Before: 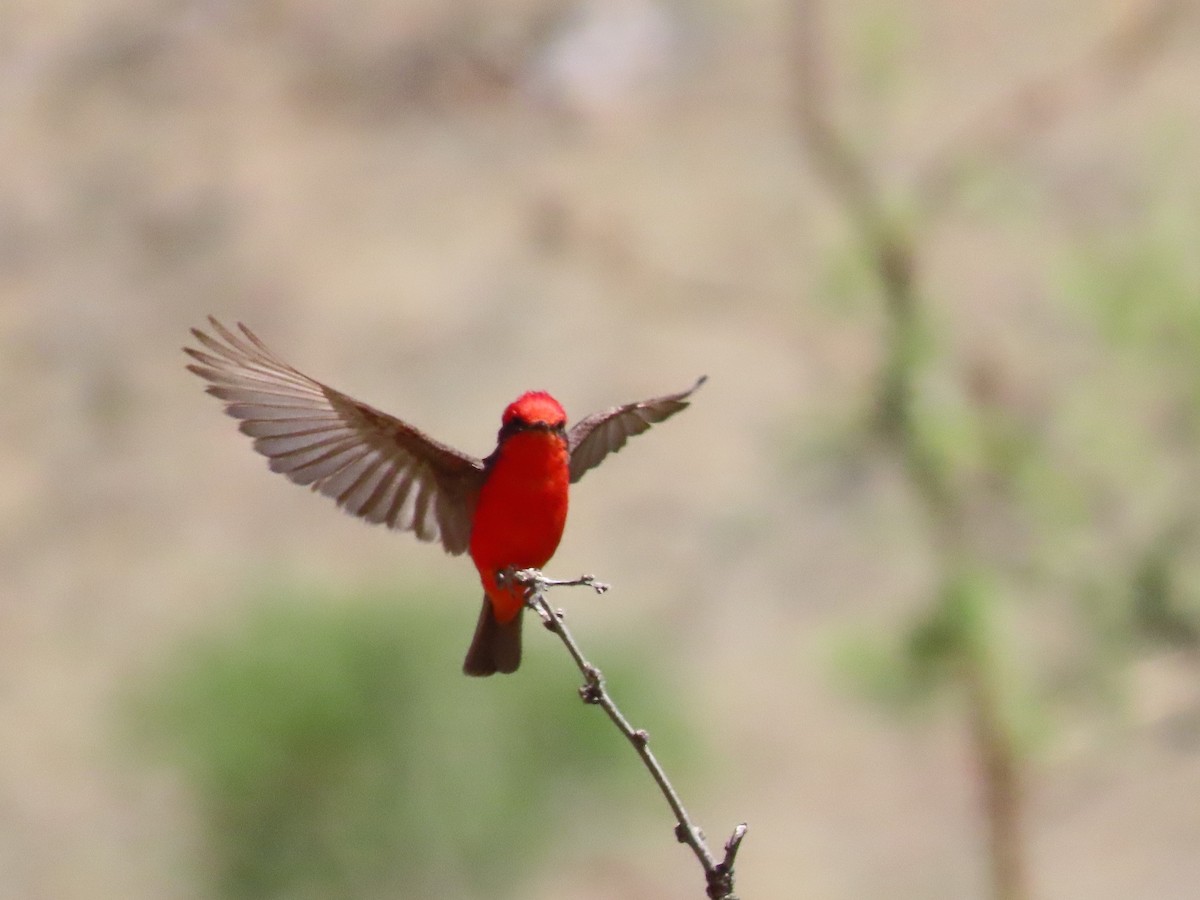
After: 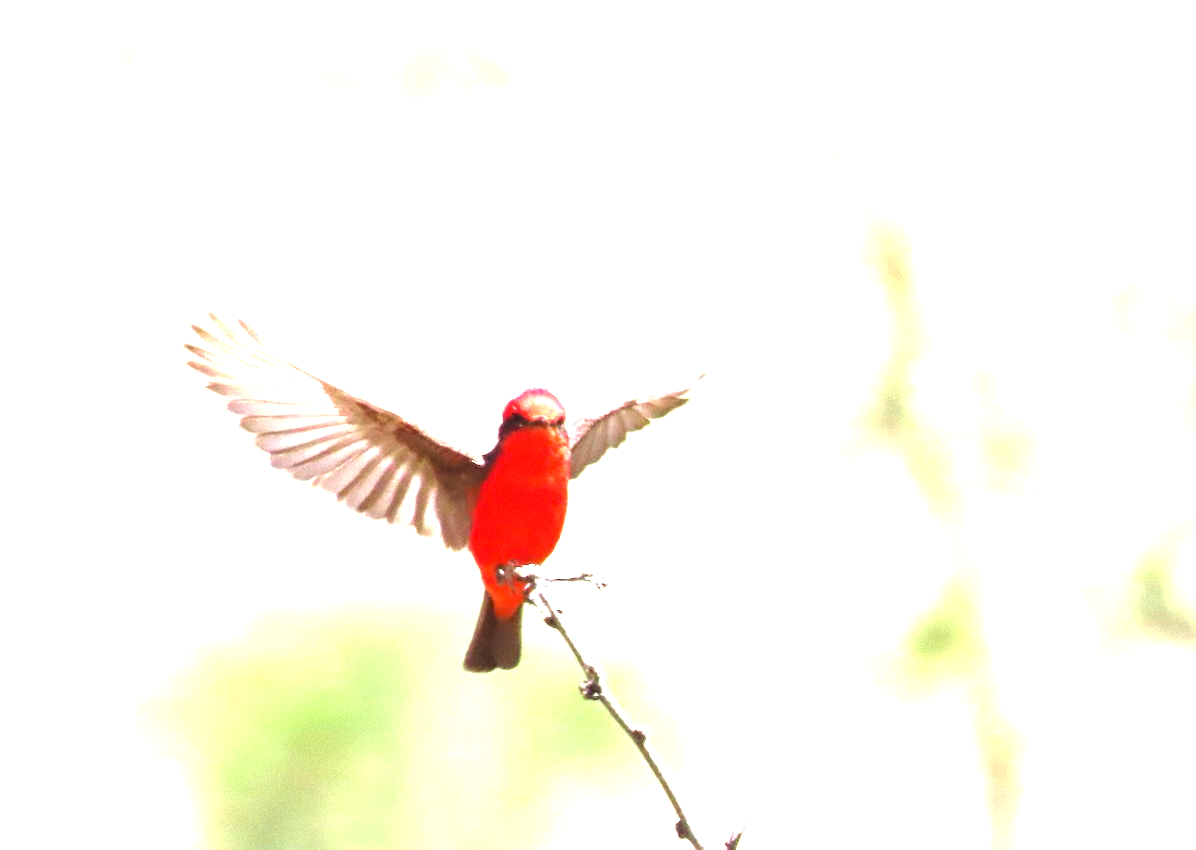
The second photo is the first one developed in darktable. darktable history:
crop: top 0.448%, right 0.264%, bottom 5.045%
tone equalizer: -8 EV -0.417 EV, -7 EV -0.389 EV, -6 EV -0.333 EV, -5 EV -0.222 EV, -3 EV 0.222 EV, -2 EV 0.333 EV, -1 EV 0.389 EV, +0 EV 0.417 EV, edges refinement/feathering 500, mask exposure compensation -1.57 EV, preserve details no
exposure: exposure 2 EV, compensate exposure bias true, compensate highlight preservation false
